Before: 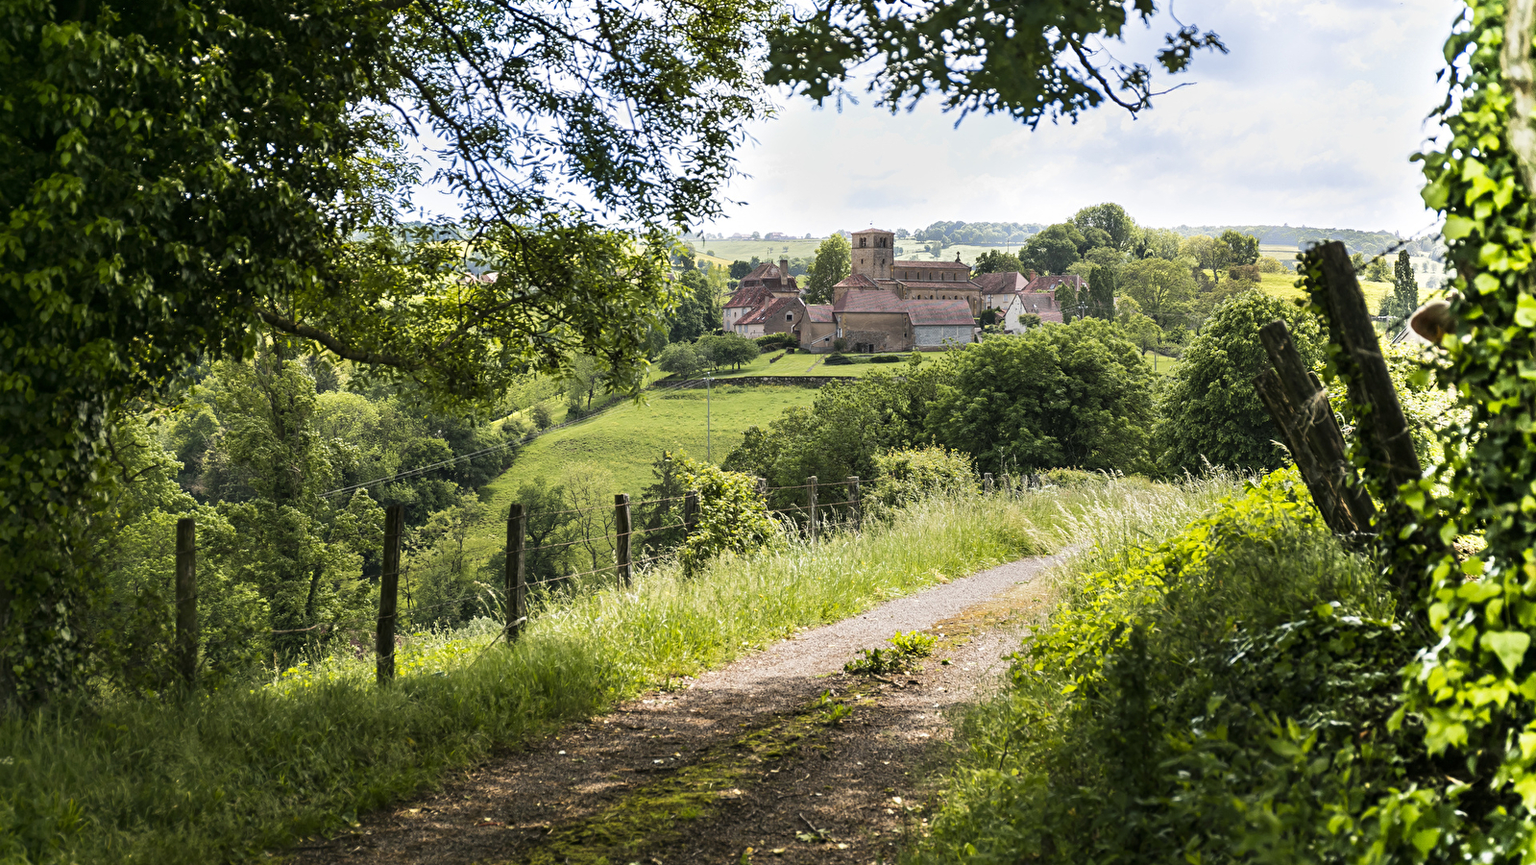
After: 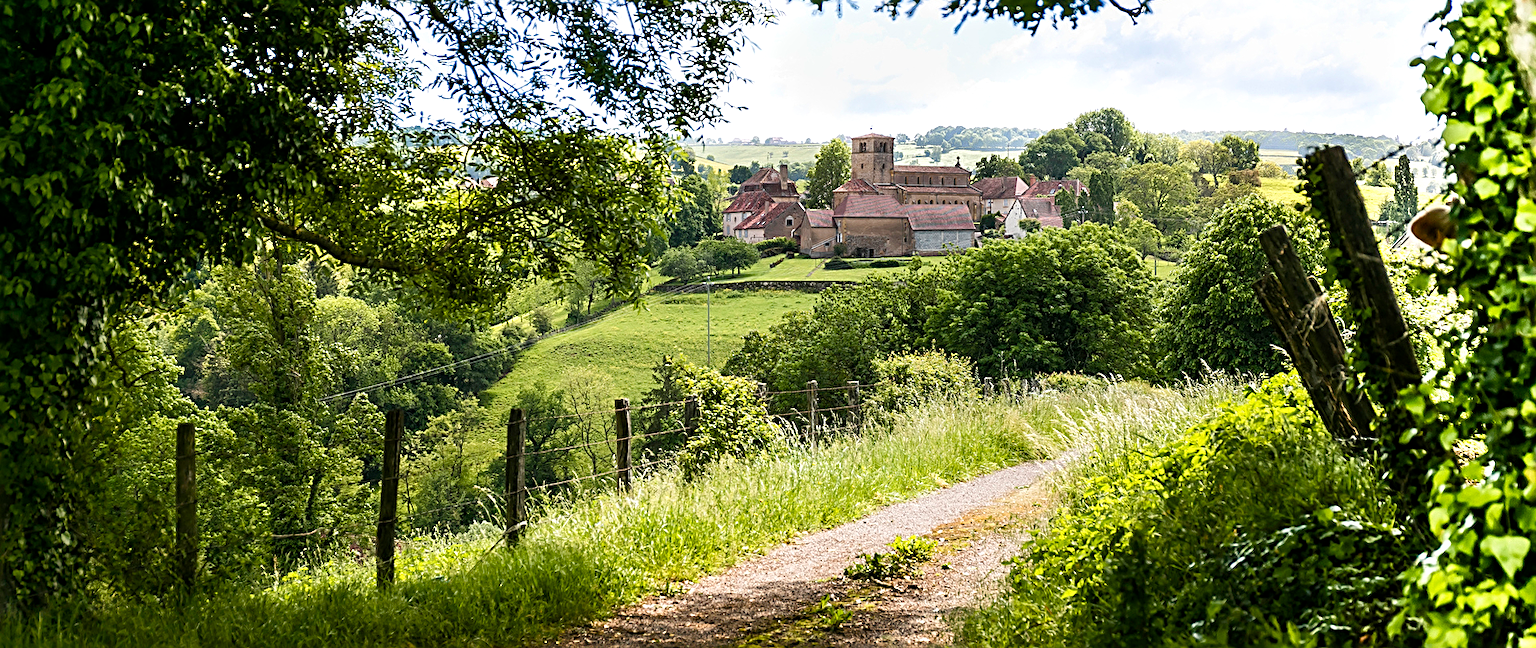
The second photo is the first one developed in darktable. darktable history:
crop: top 11.021%, bottom 13.943%
sharpen: on, module defaults
color balance rgb: highlights gain › luminance 14.896%, perceptual saturation grading › global saturation 20%, perceptual saturation grading › highlights -25.898%, perceptual saturation grading › shadows 26.215%
